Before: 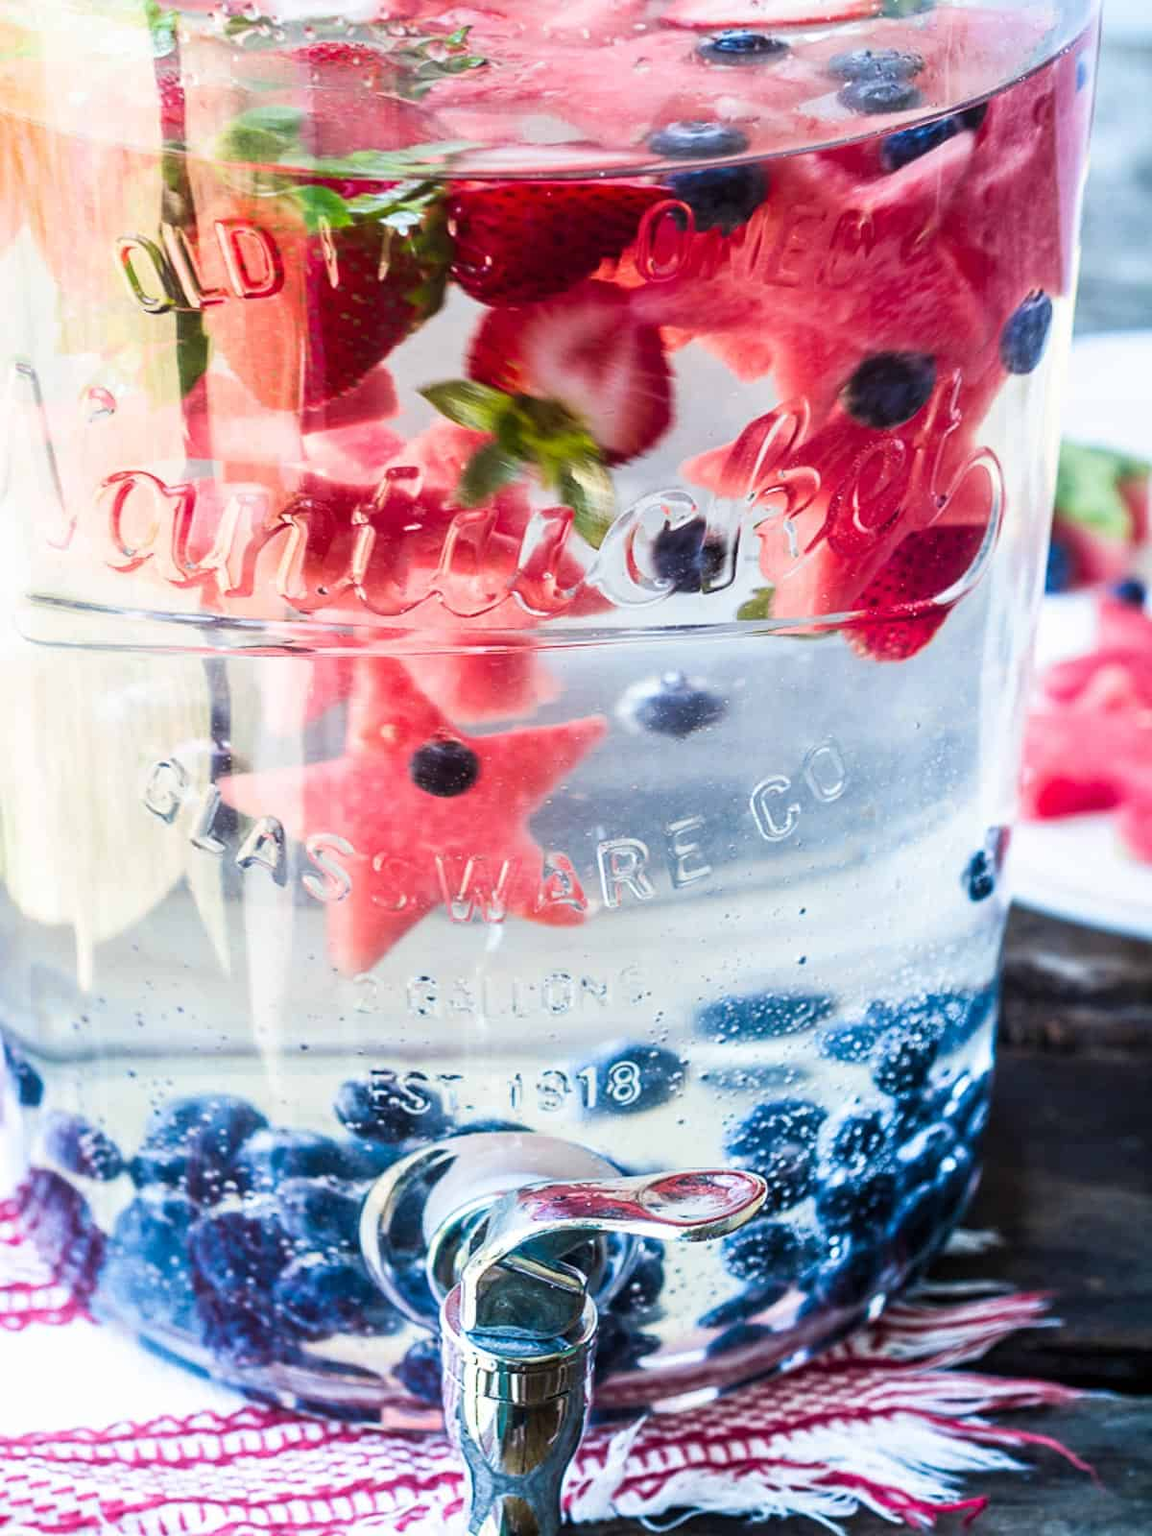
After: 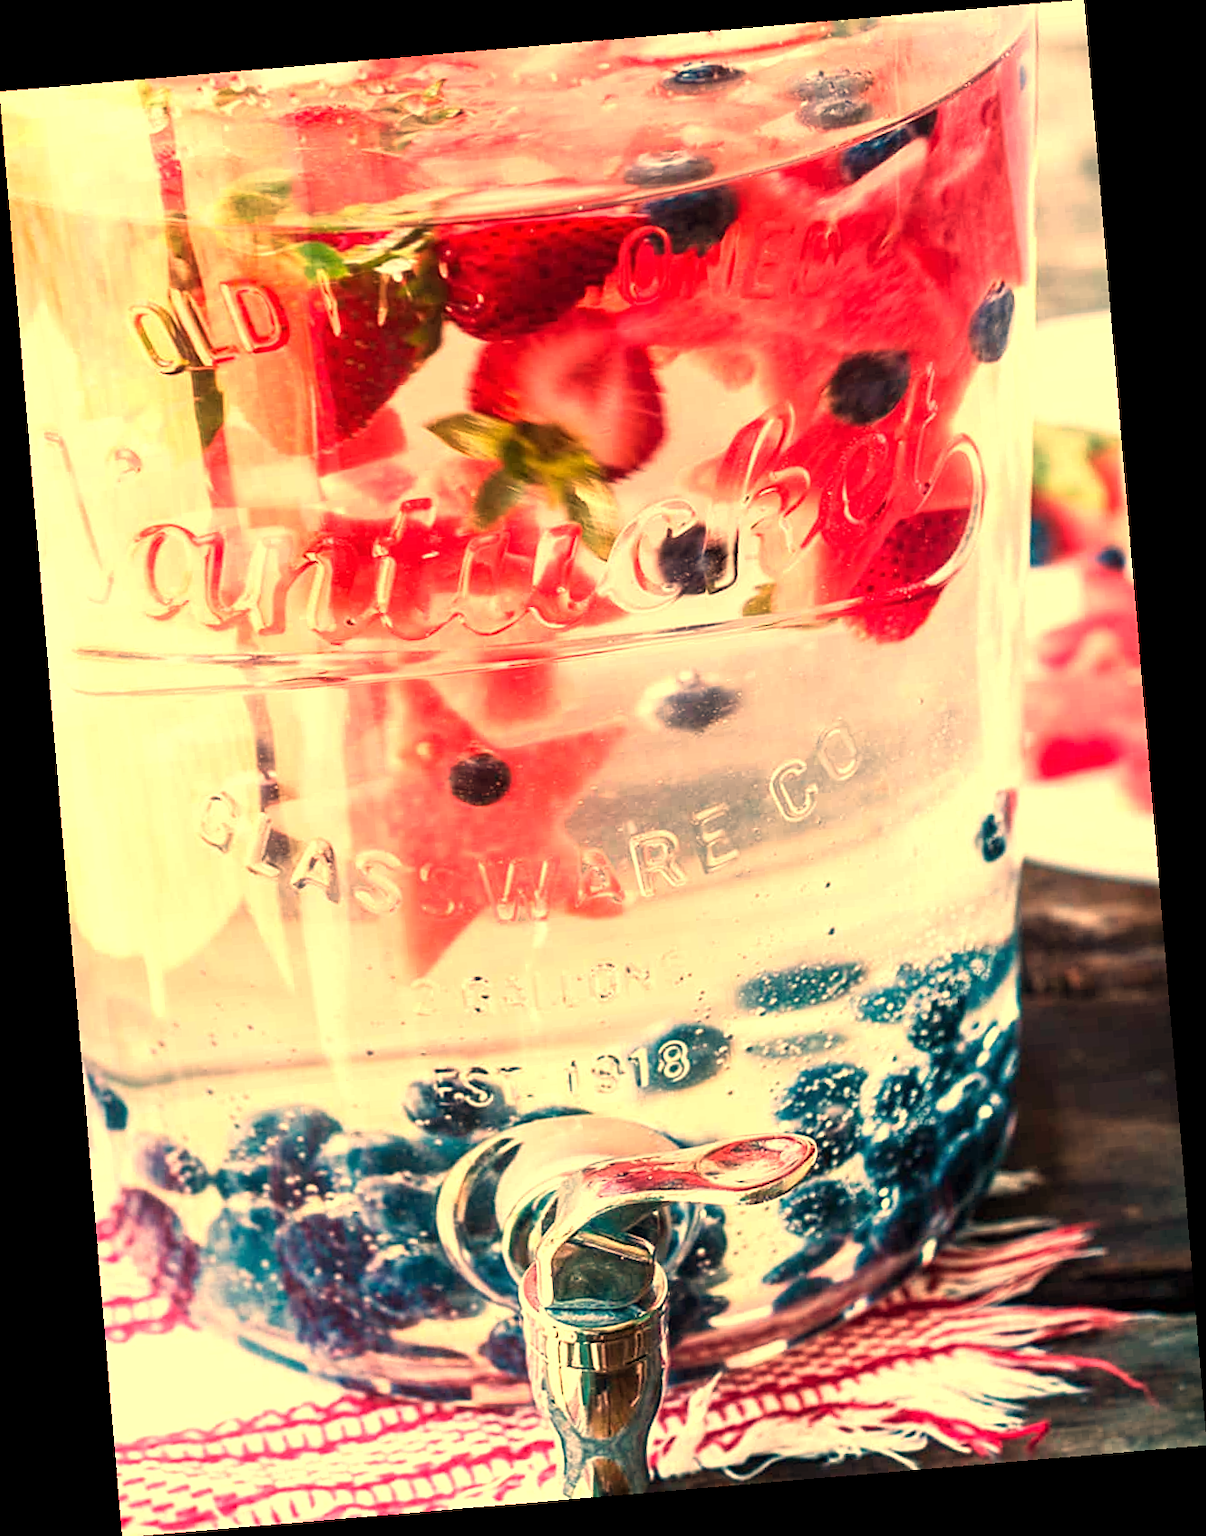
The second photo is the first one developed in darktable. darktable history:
rotate and perspective: rotation -4.86°, automatic cropping off
exposure: exposure 0.2 EV, compensate highlight preservation false
sharpen: amount 0.2
white balance: red 1.467, blue 0.684
